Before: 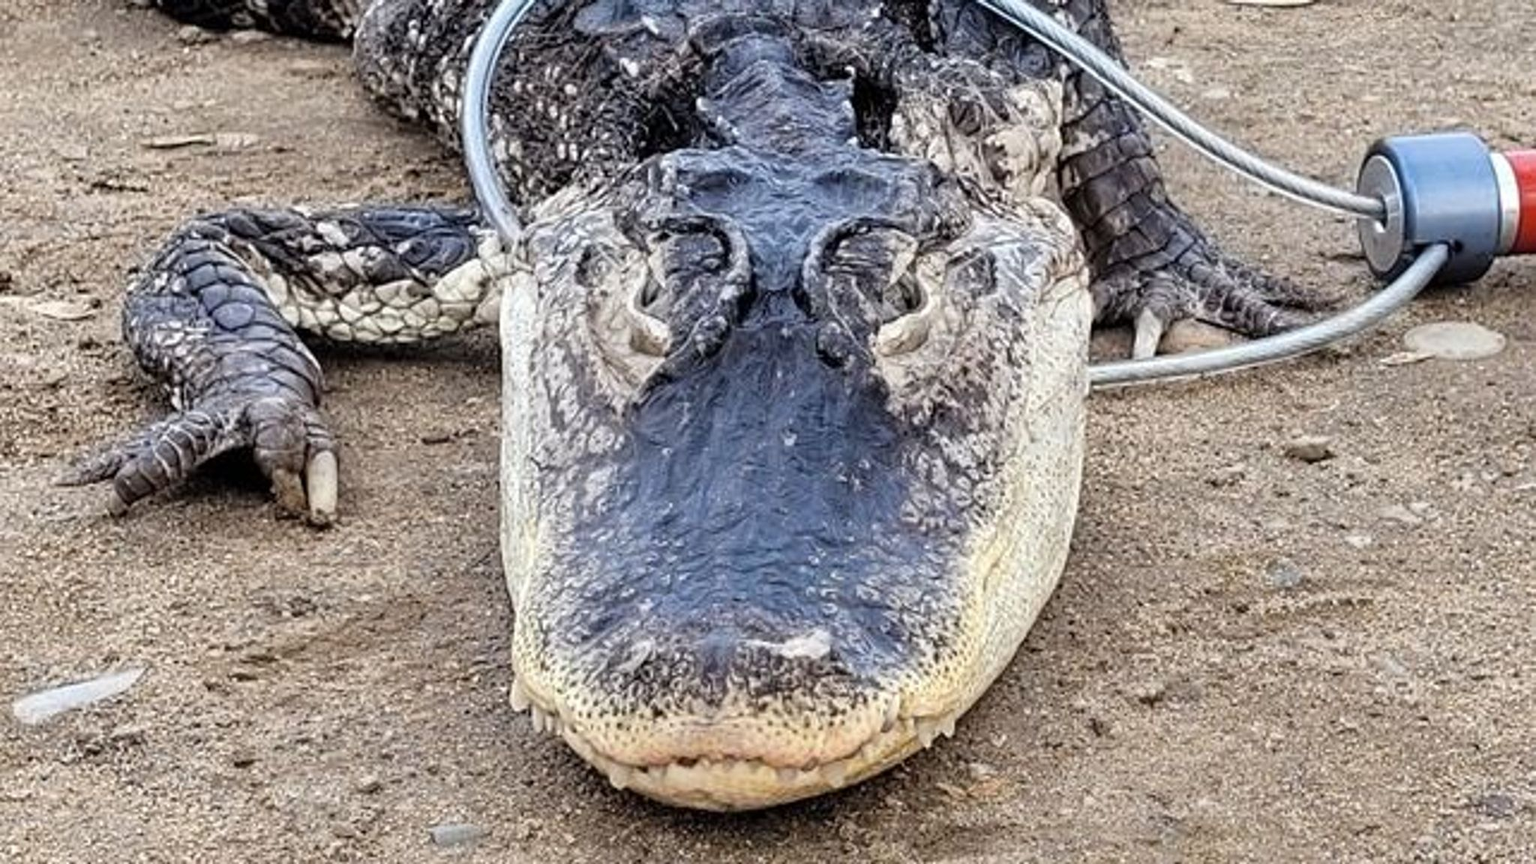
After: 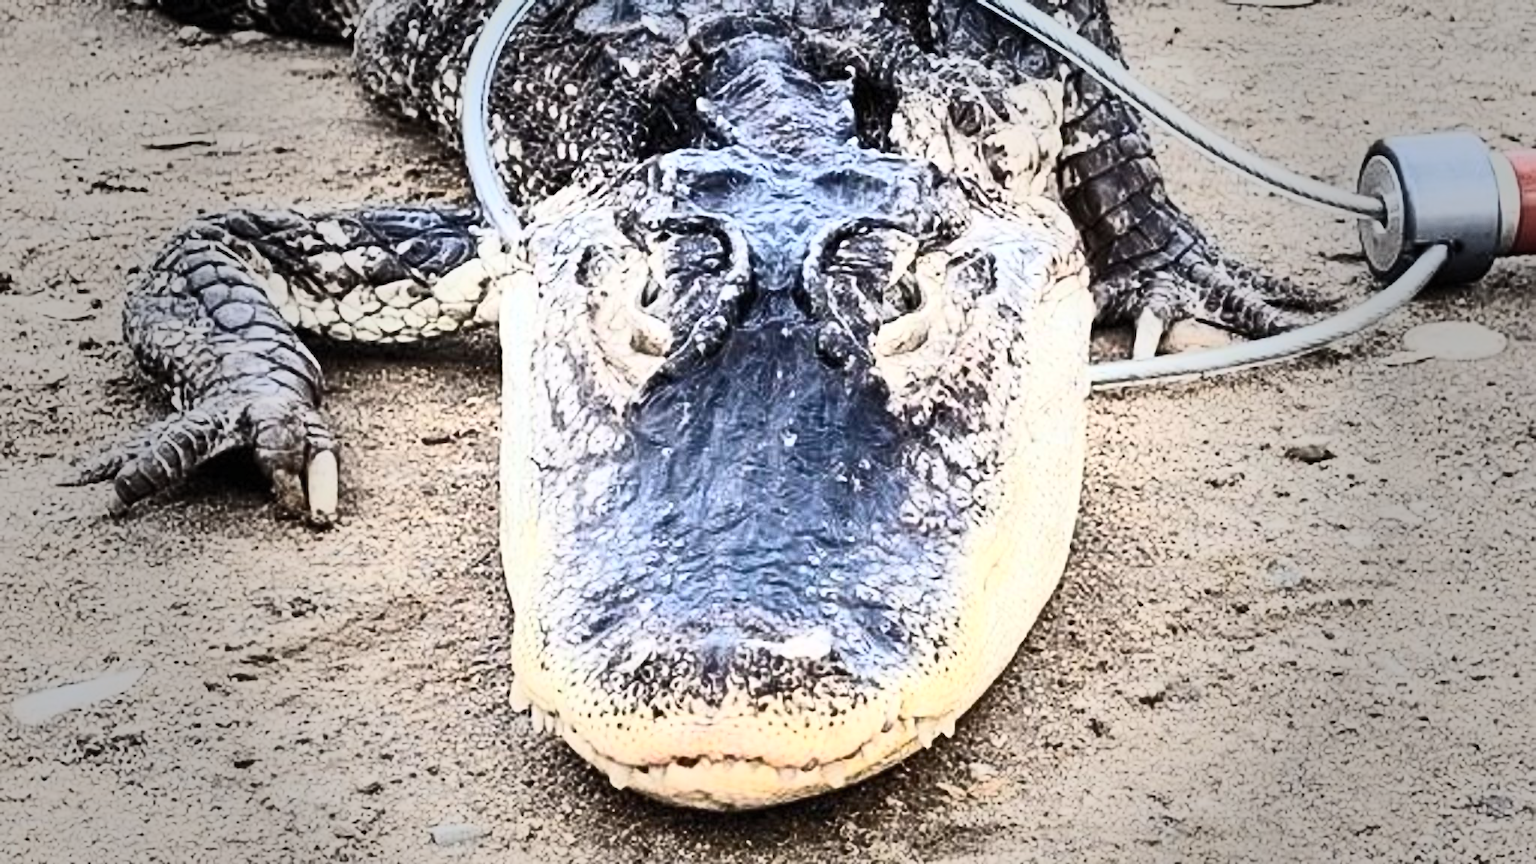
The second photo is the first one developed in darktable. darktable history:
contrast brightness saturation: contrast 0.63, brightness 0.354, saturation 0.146
vignetting: fall-off start 40.89%, fall-off radius 40.7%, unbound false
